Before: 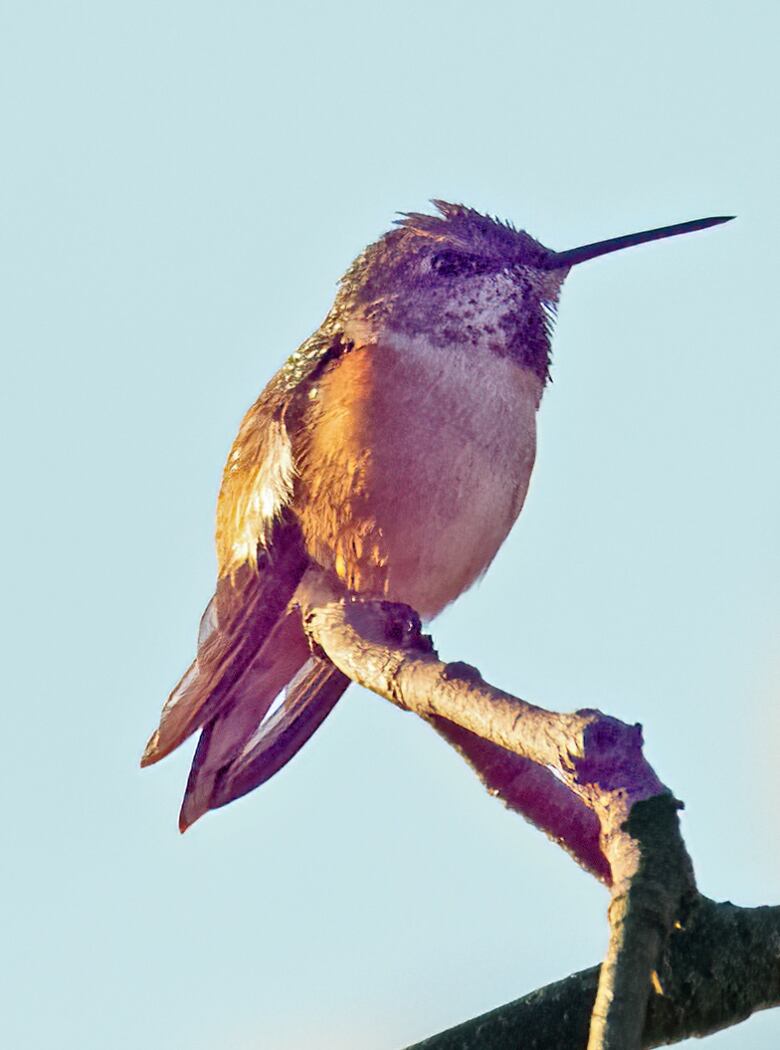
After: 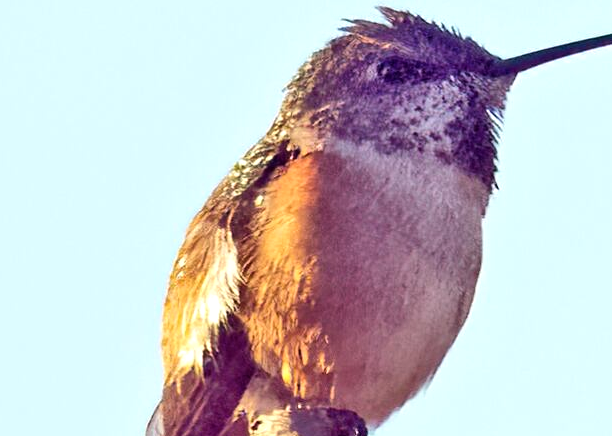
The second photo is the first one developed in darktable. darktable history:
tone equalizer: -8 EV -0.417 EV, -7 EV -0.389 EV, -6 EV -0.333 EV, -5 EV -0.222 EV, -3 EV 0.222 EV, -2 EV 0.333 EV, -1 EV 0.389 EV, +0 EV 0.417 EV, edges refinement/feathering 500, mask exposure compensation -1.57 EV, preserve details no
crop: left 7.036%, top 18.398%, right 14.379%, bottom 40.043%
